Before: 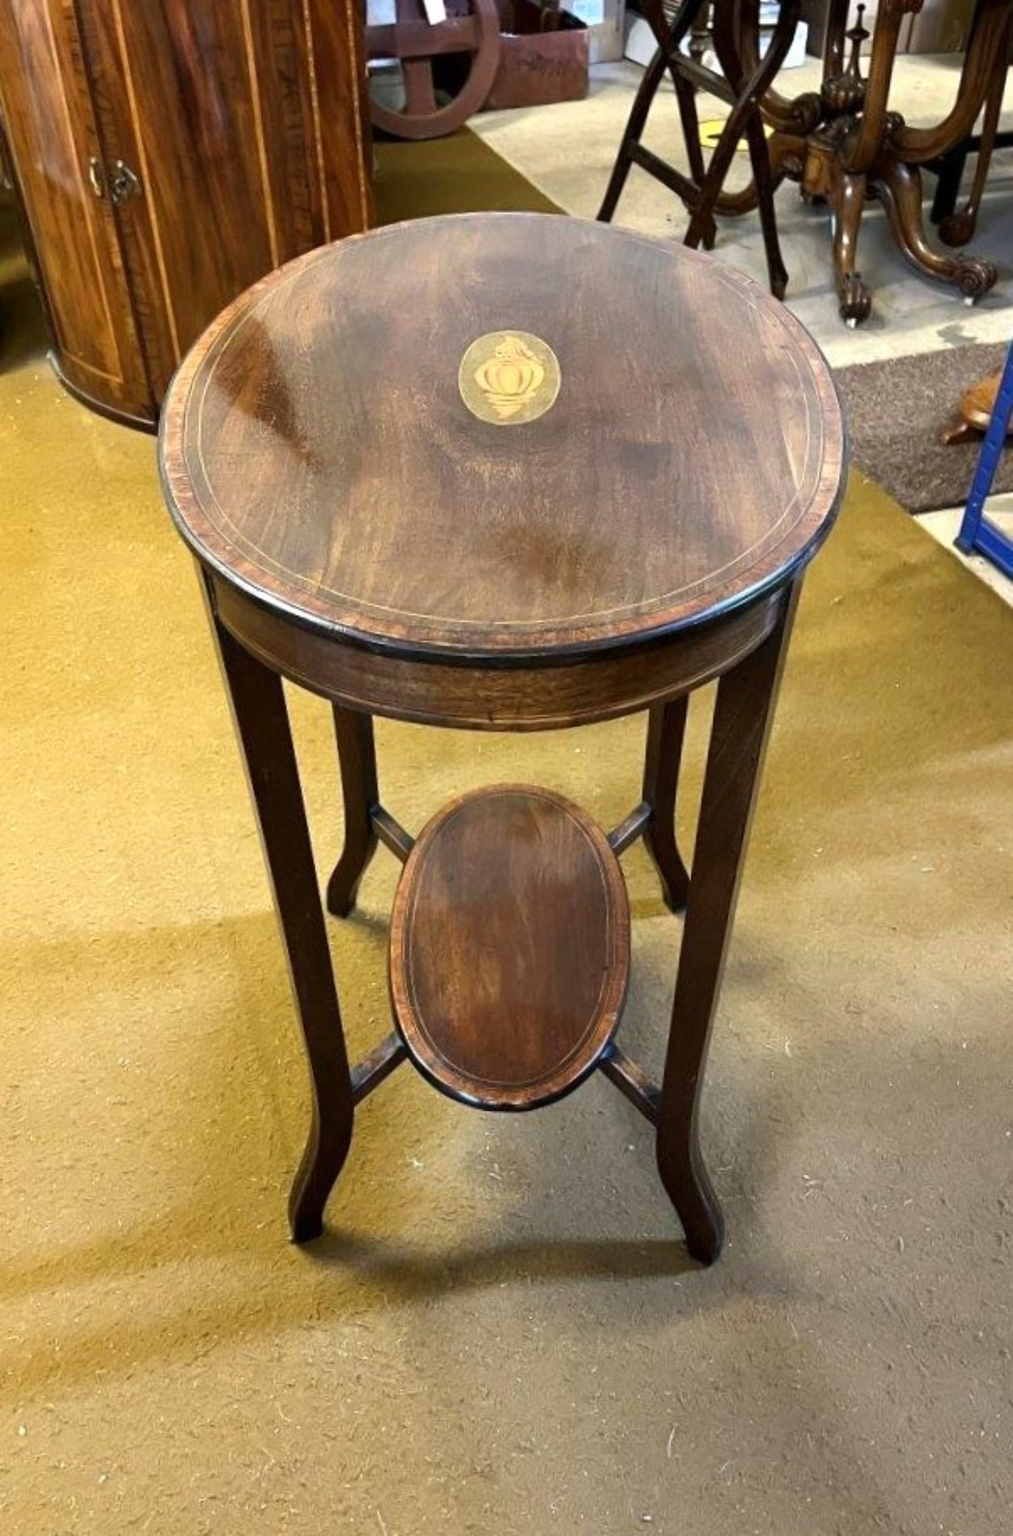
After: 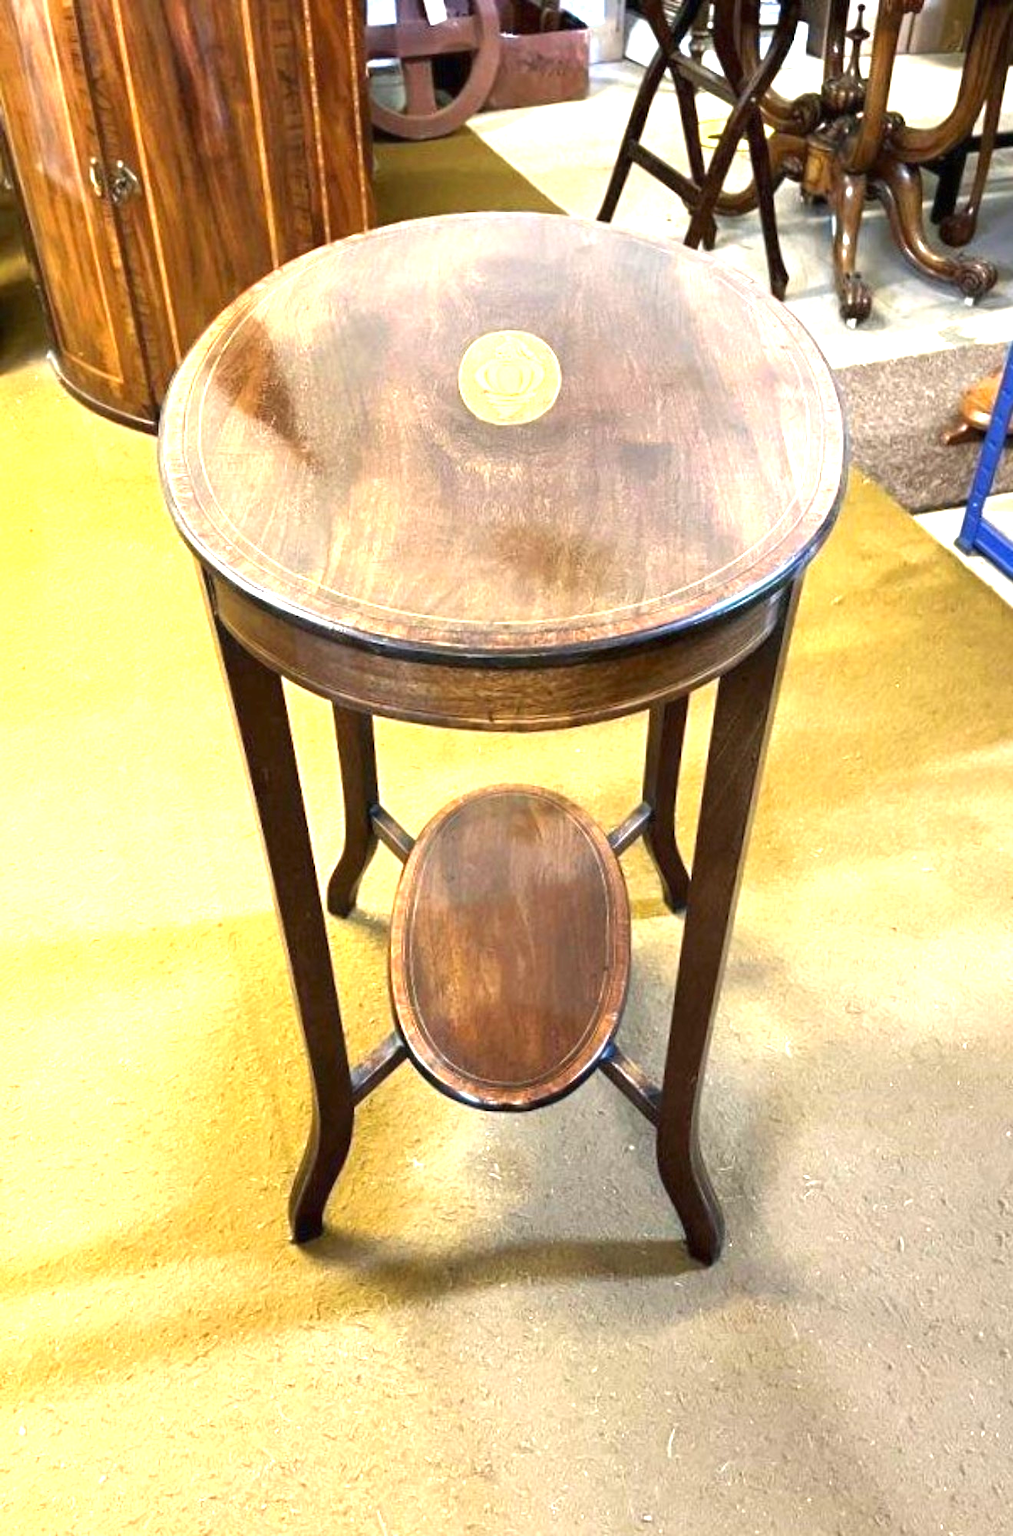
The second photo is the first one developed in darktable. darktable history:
rgb levels: preserve colors max RGB
exposure: black level correction 0, exposure 1.3 EV, compensate highlight preservation false
